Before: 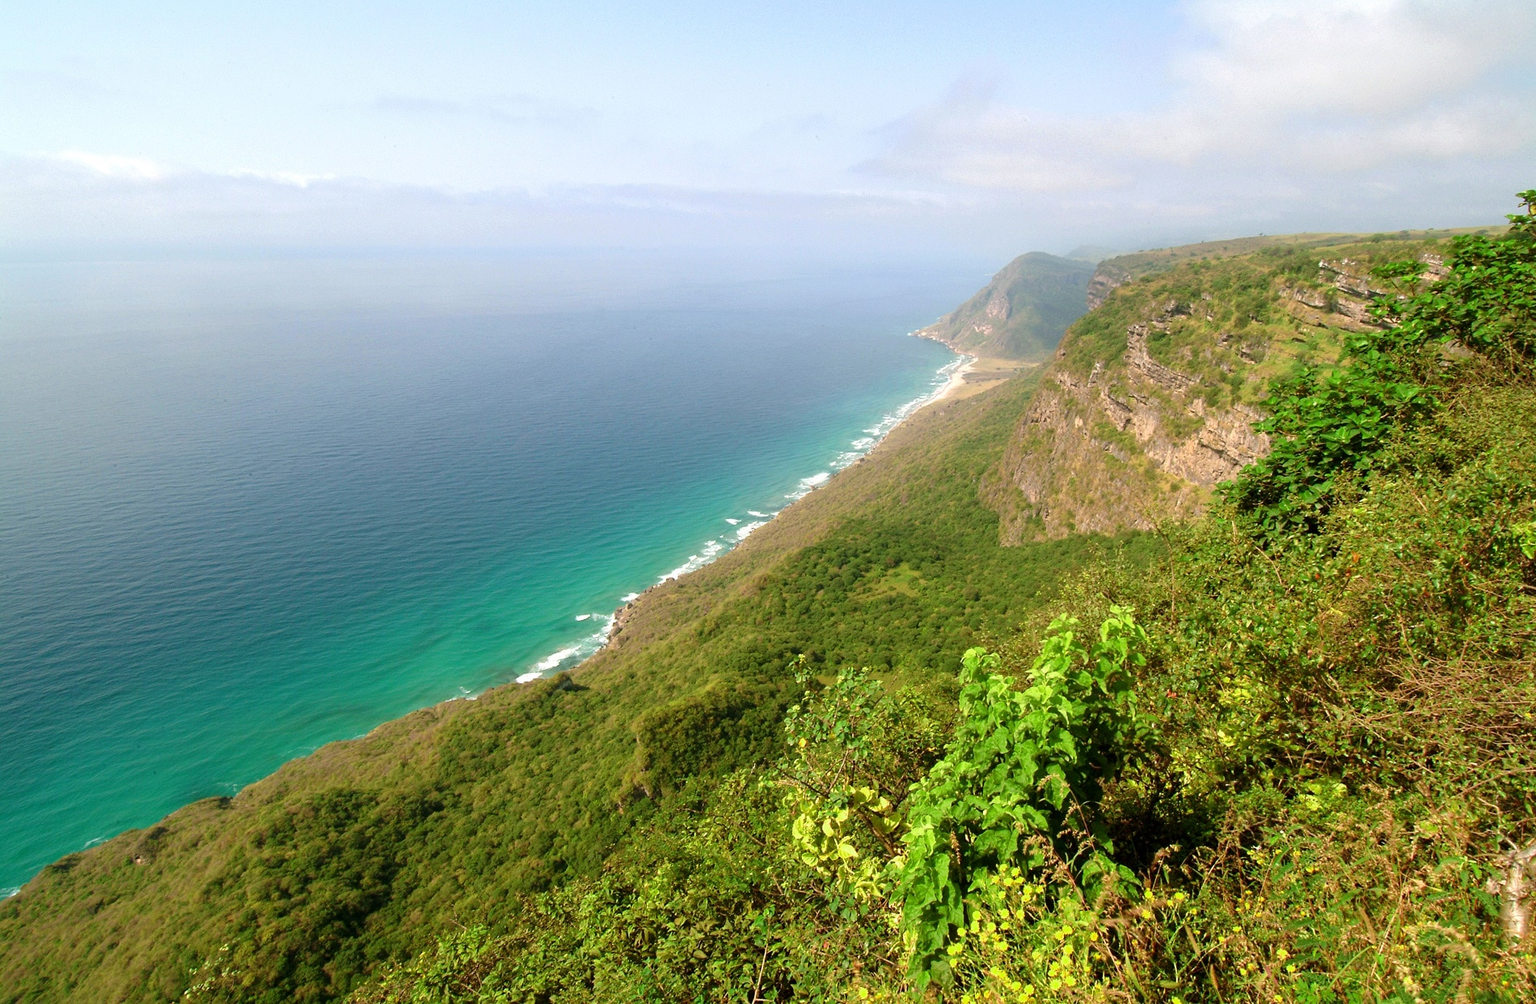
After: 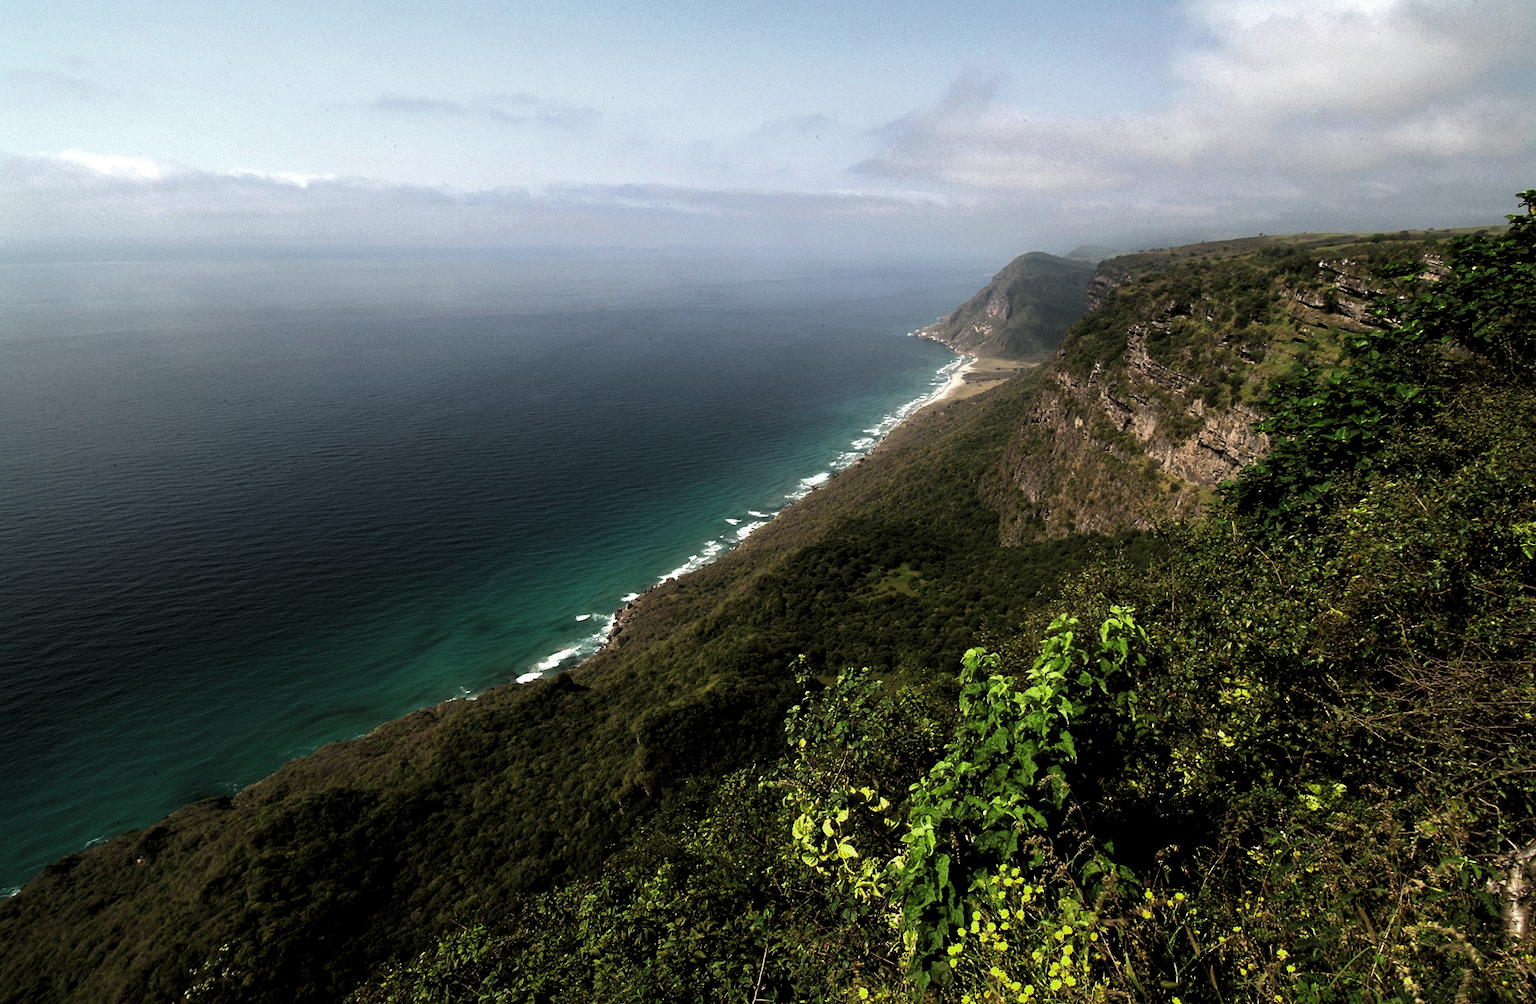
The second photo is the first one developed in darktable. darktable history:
levels: mode automatic, black 8.58%, gray 59.42%, levels [0, 0.445, 1]
exposure: black level correction 0.004, exposure 0.014 EV, compensate highlight preservation false
